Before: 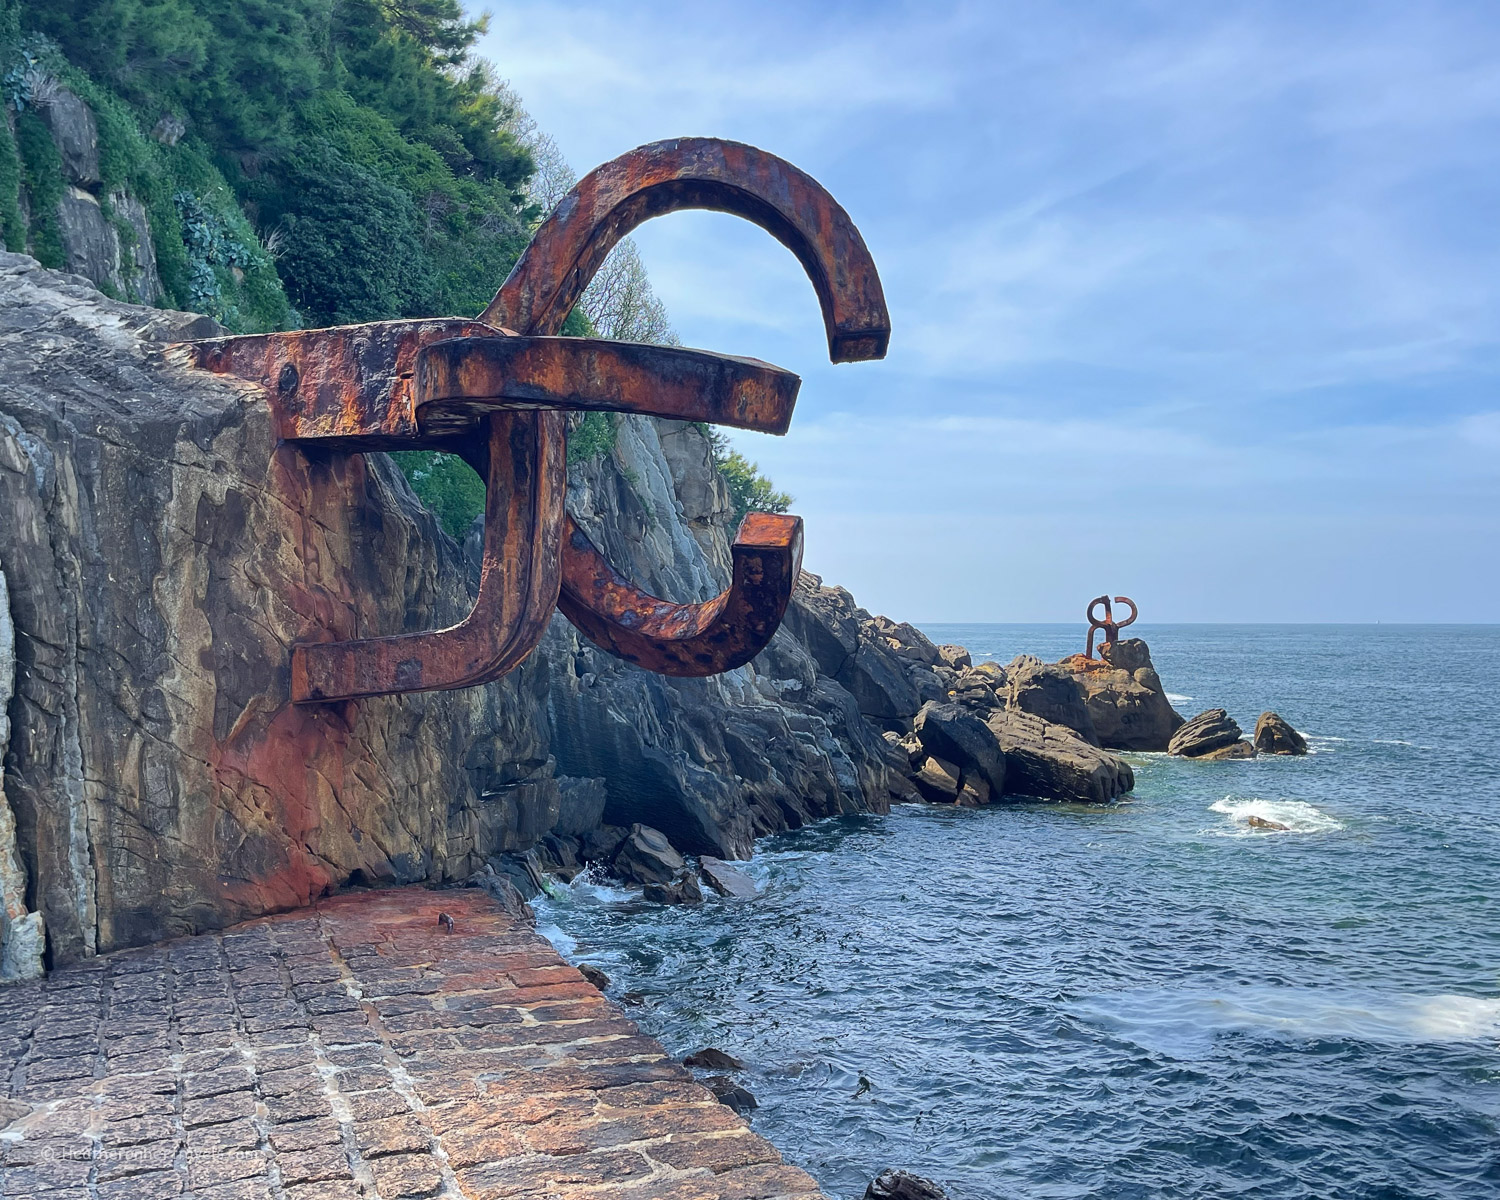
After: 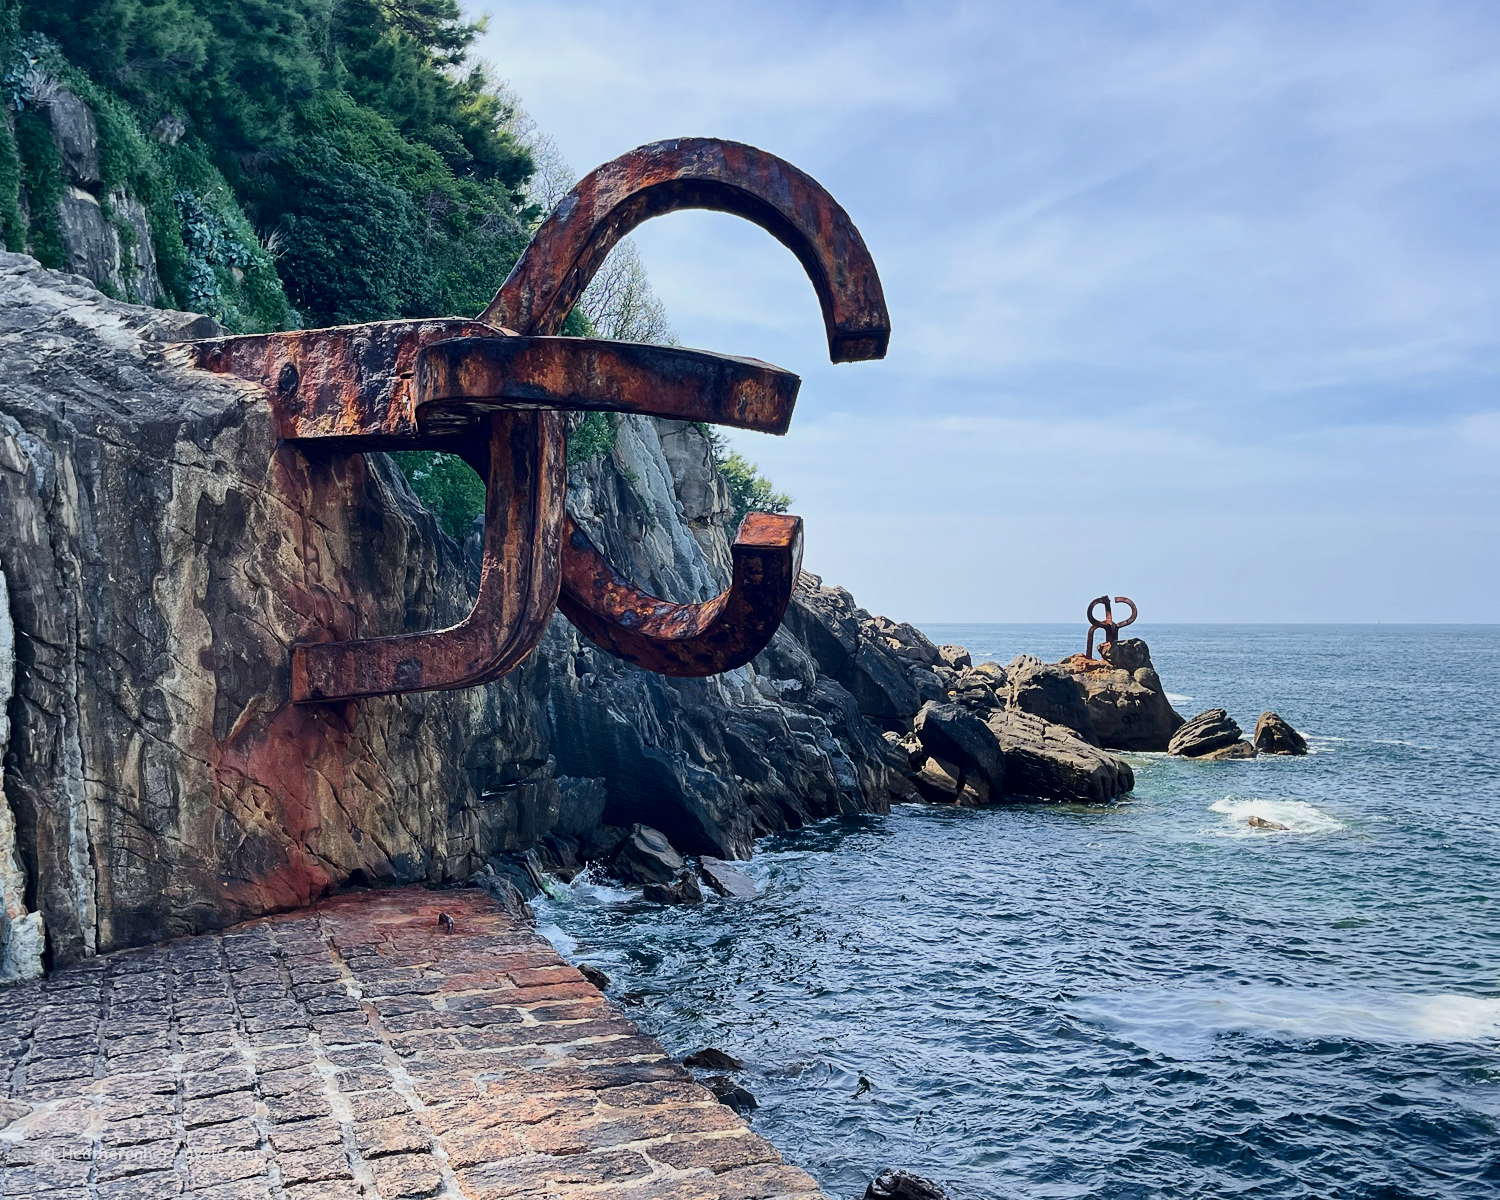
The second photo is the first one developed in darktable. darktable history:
white balance: emerald 1
filmic rgb: black relative exposure -7.65 EV, white relative exposure 4.56 EV, hardness 3.61
contrast brightness saturation: contrast 0.28
levels: levels [0, 0.492, 0.984]
